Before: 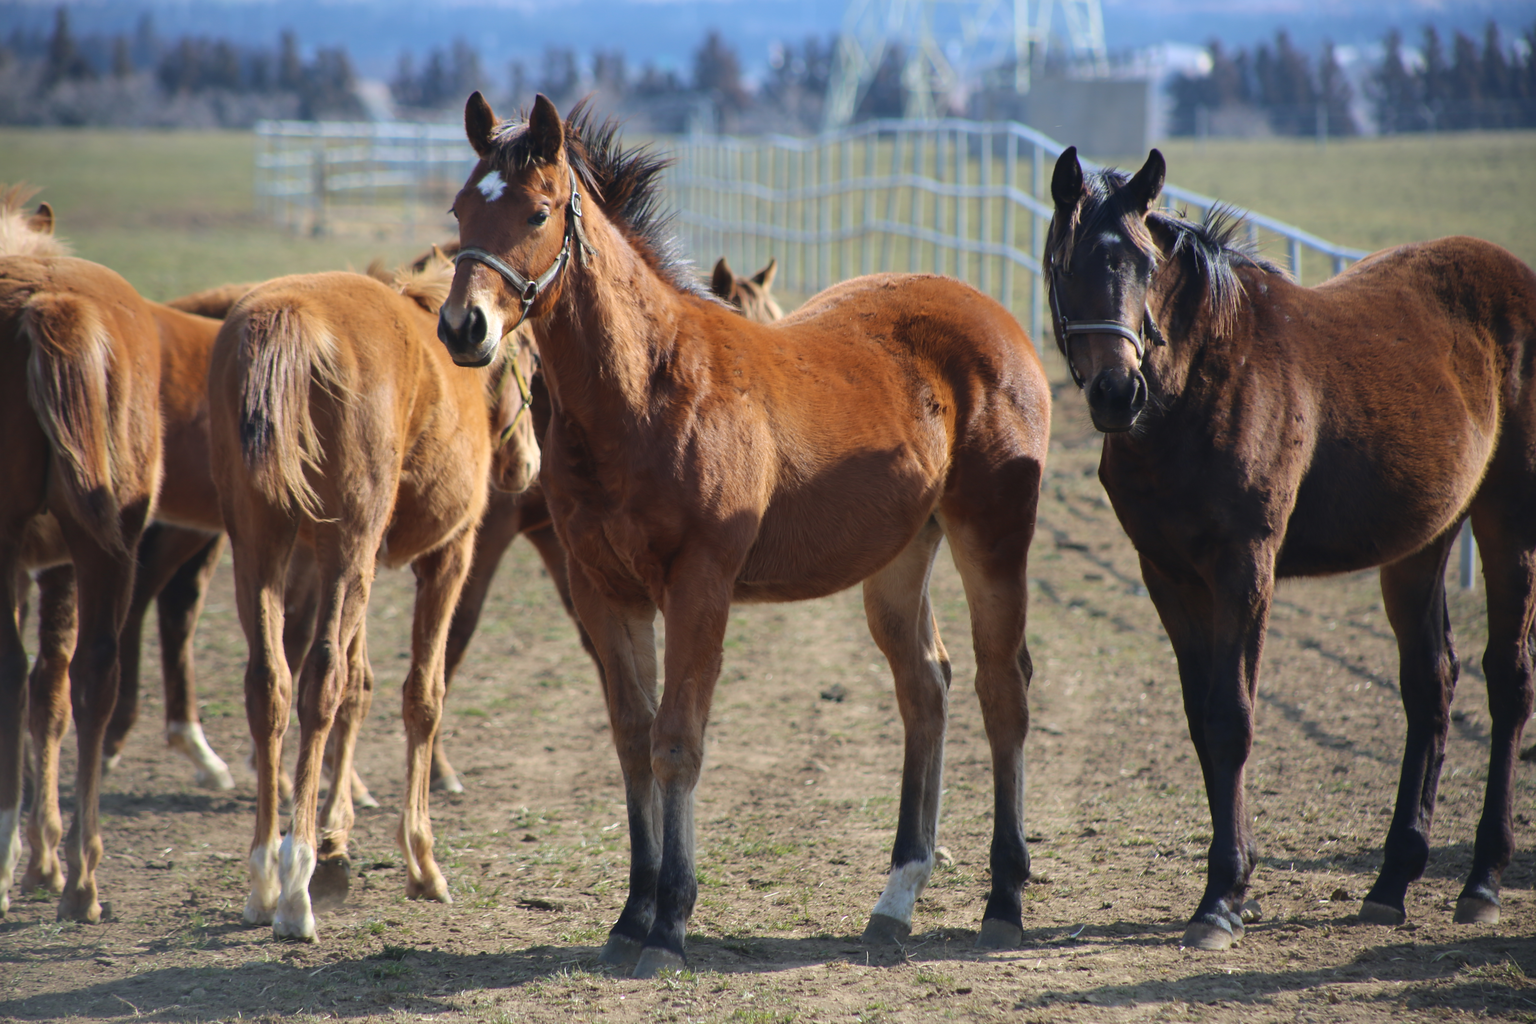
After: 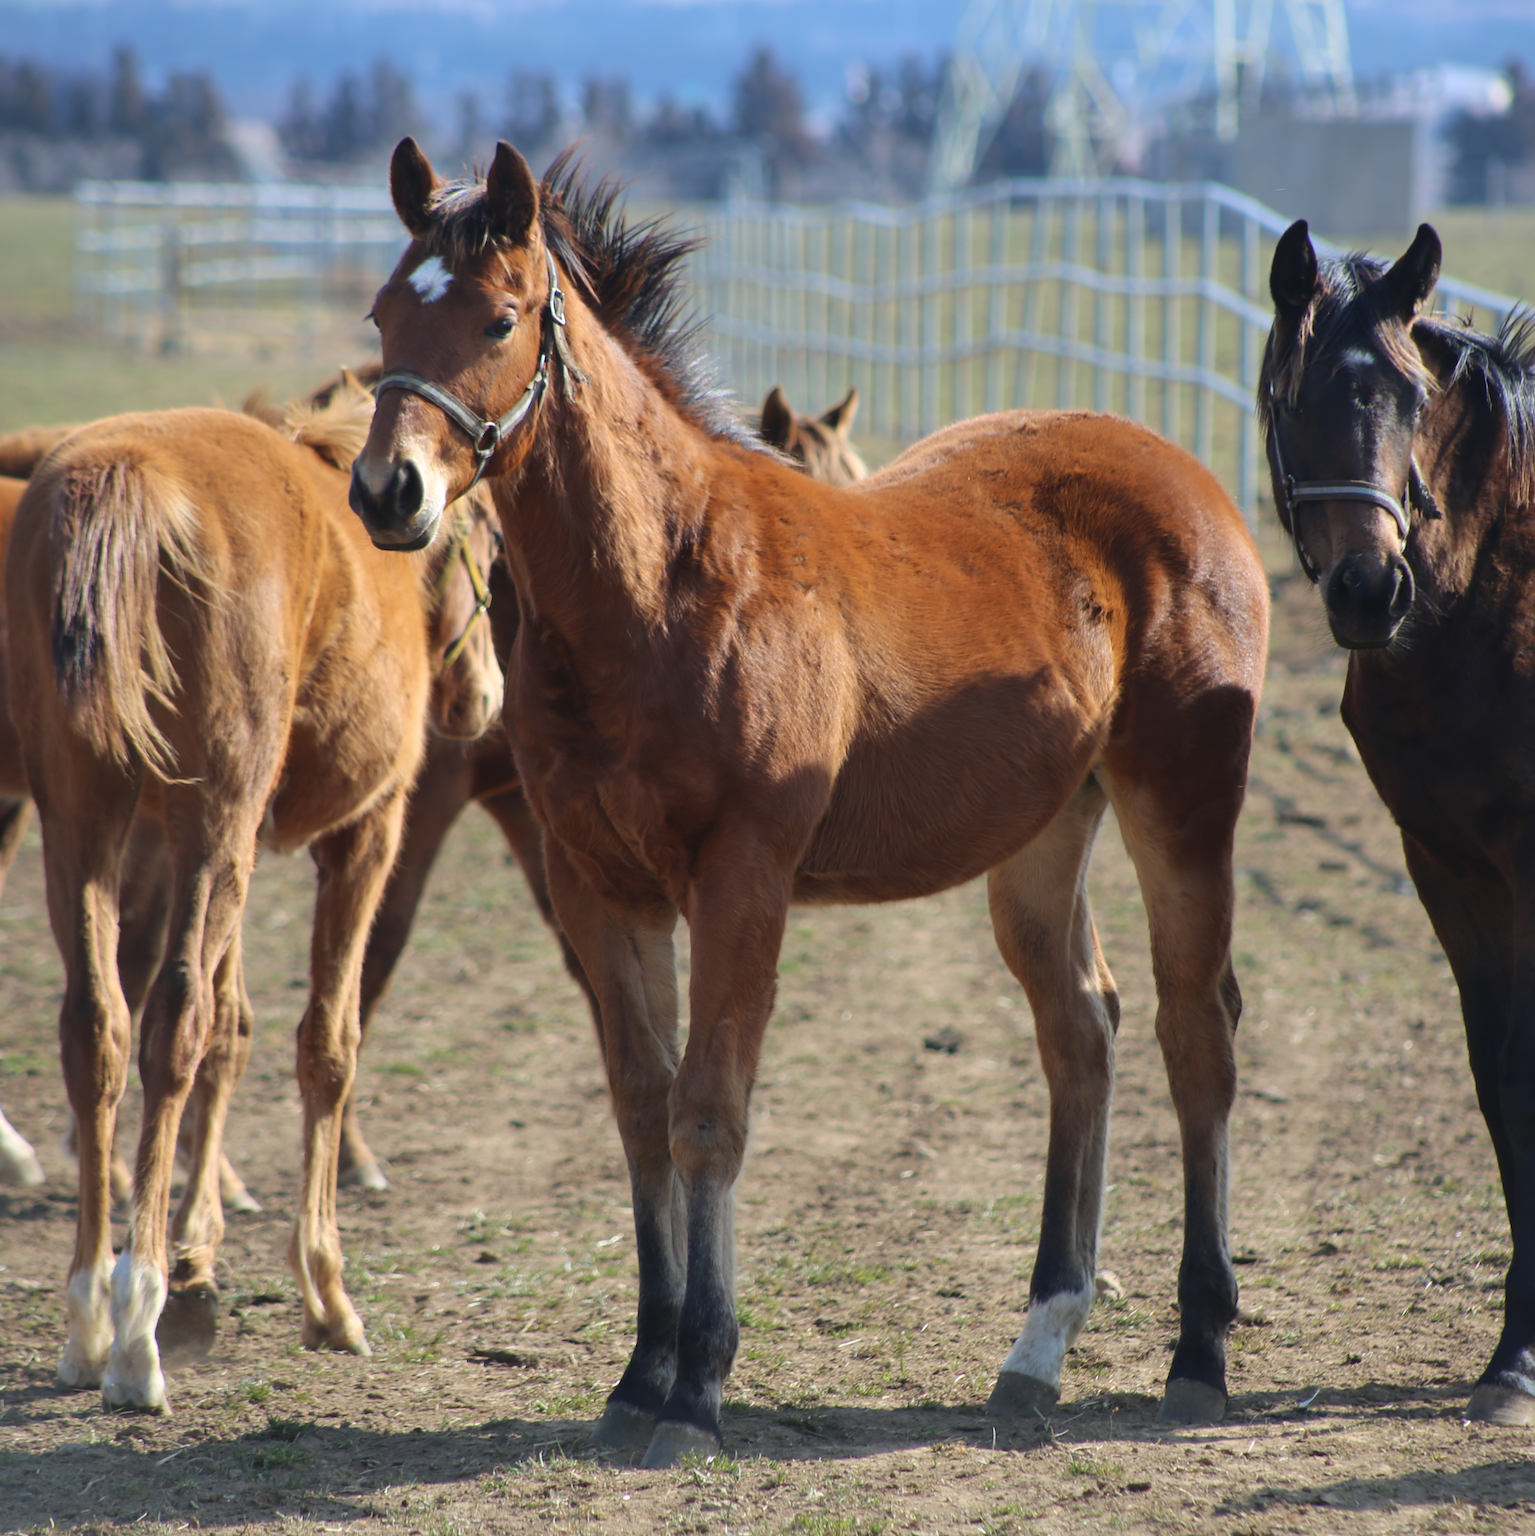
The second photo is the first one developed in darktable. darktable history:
crop and rotate: left 13.358%, right 20.02%
